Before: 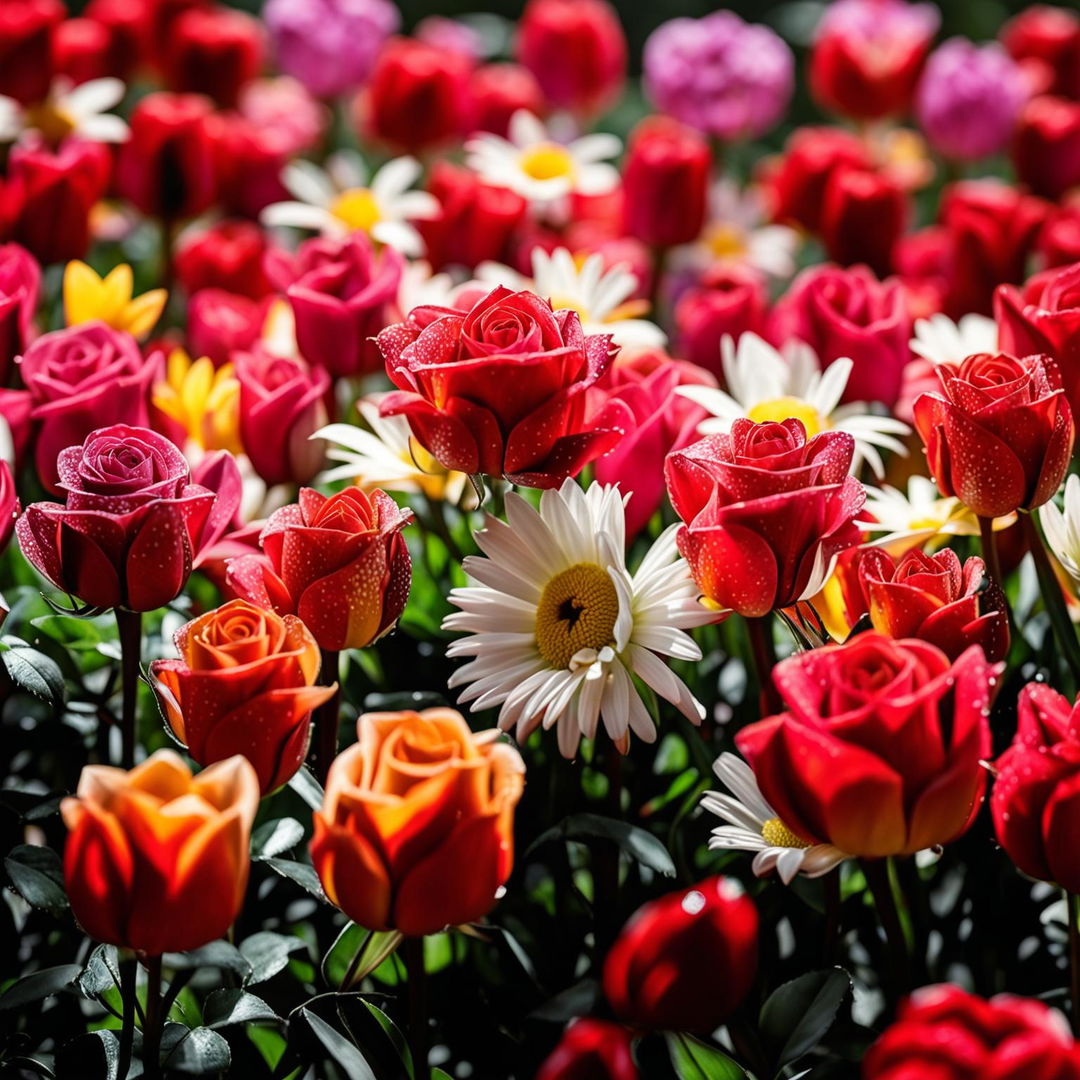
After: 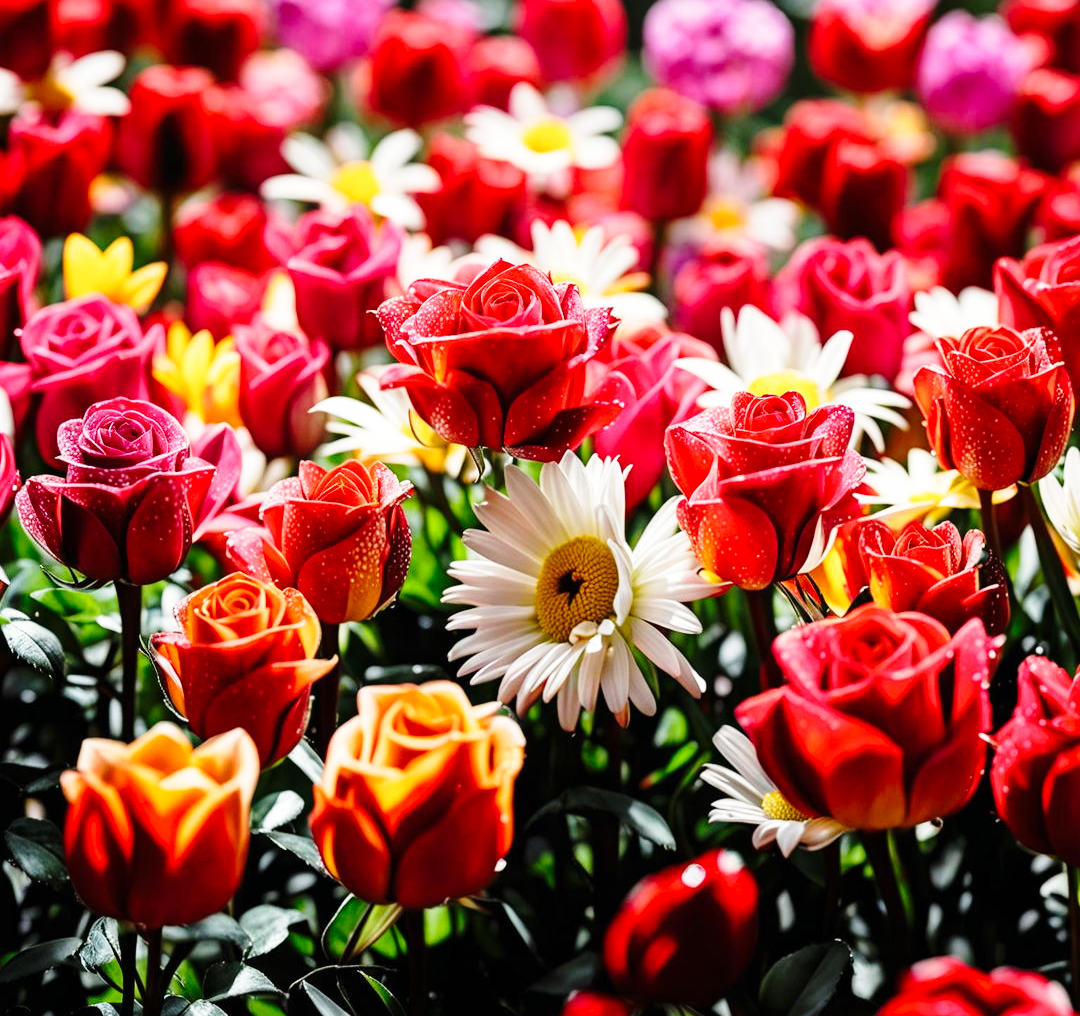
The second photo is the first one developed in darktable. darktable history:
crop and rotate: top 2.625%, bottom 3.227%
base curve: curves: ch0 [(0, 0) (0.028, 0.03) (0.121, 0.232) (0.46, 0.748) (0.859, 0.968) (1, 1)], preserve colors none
